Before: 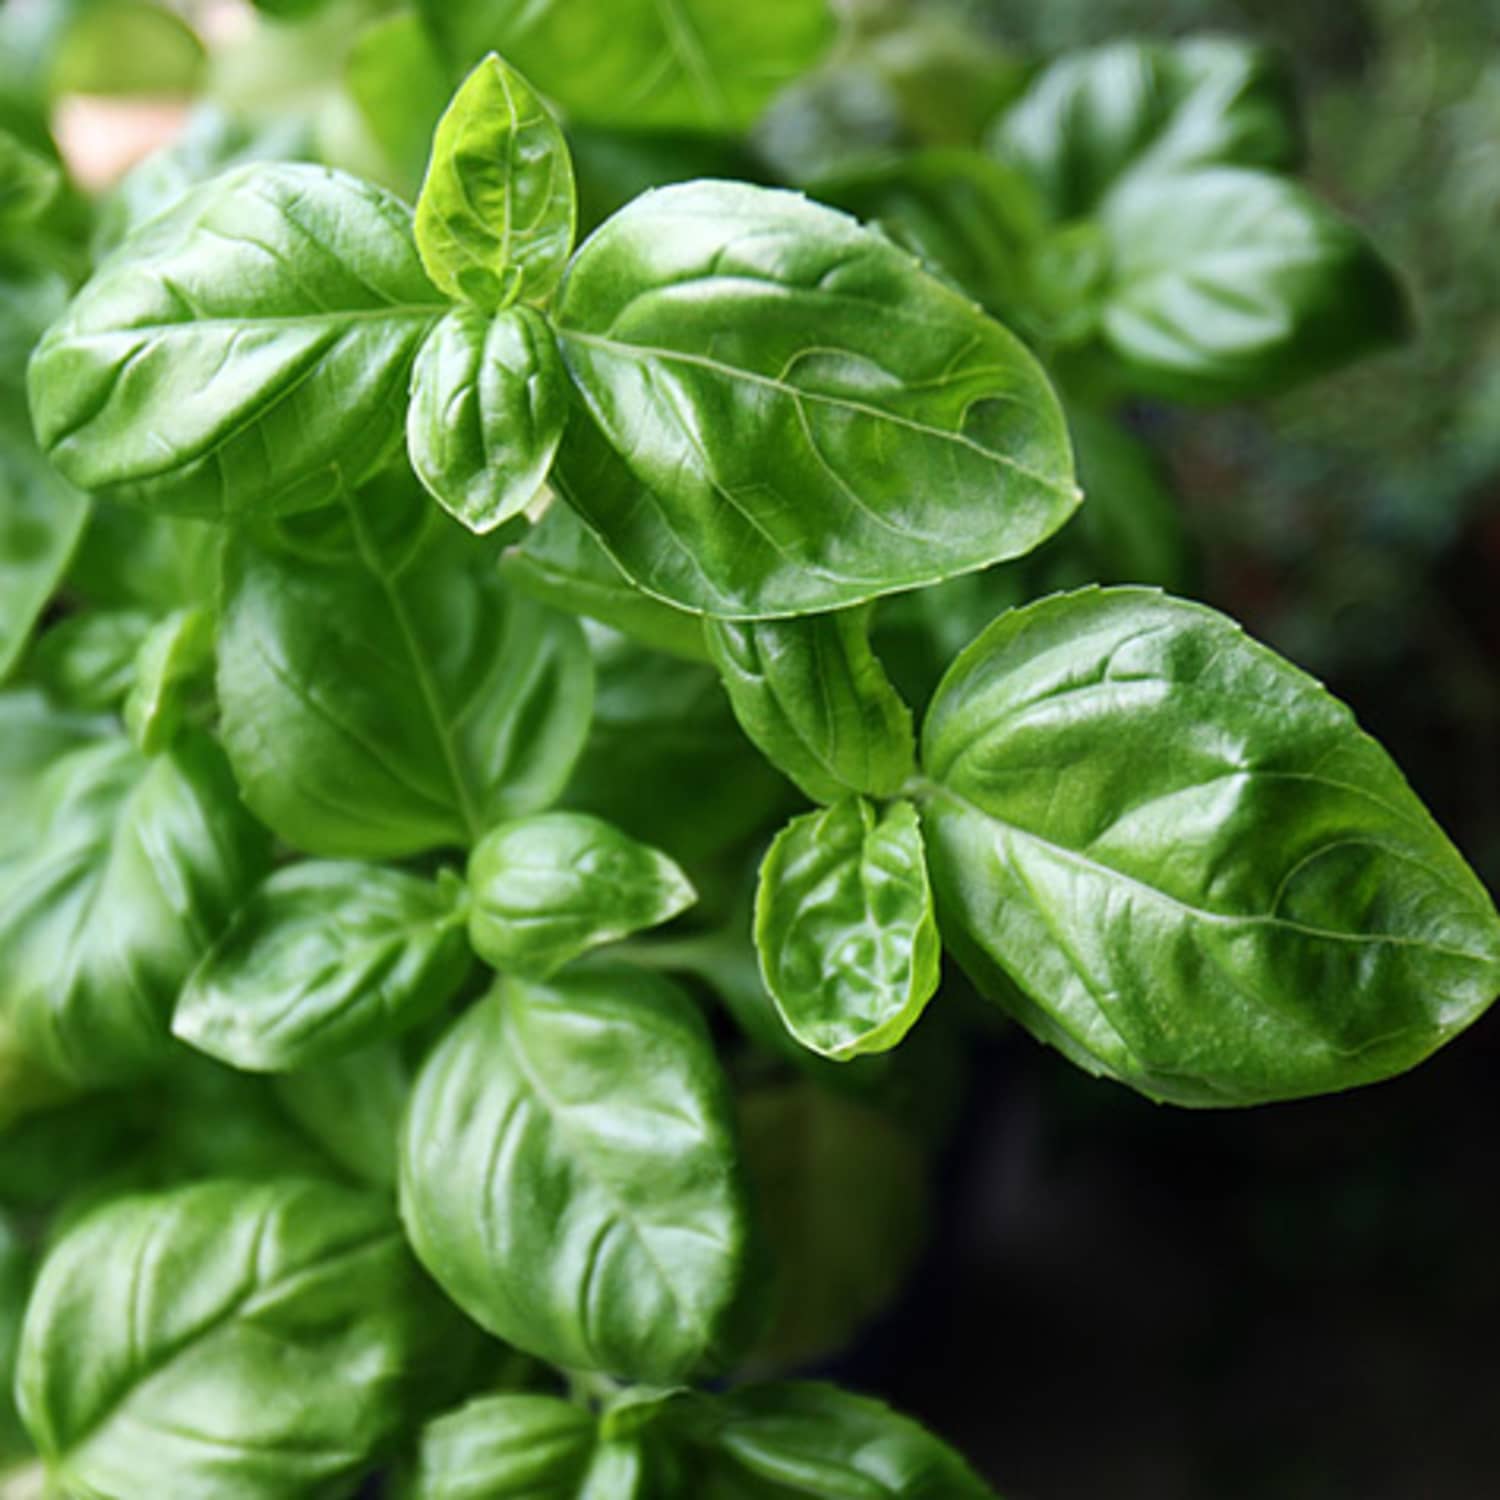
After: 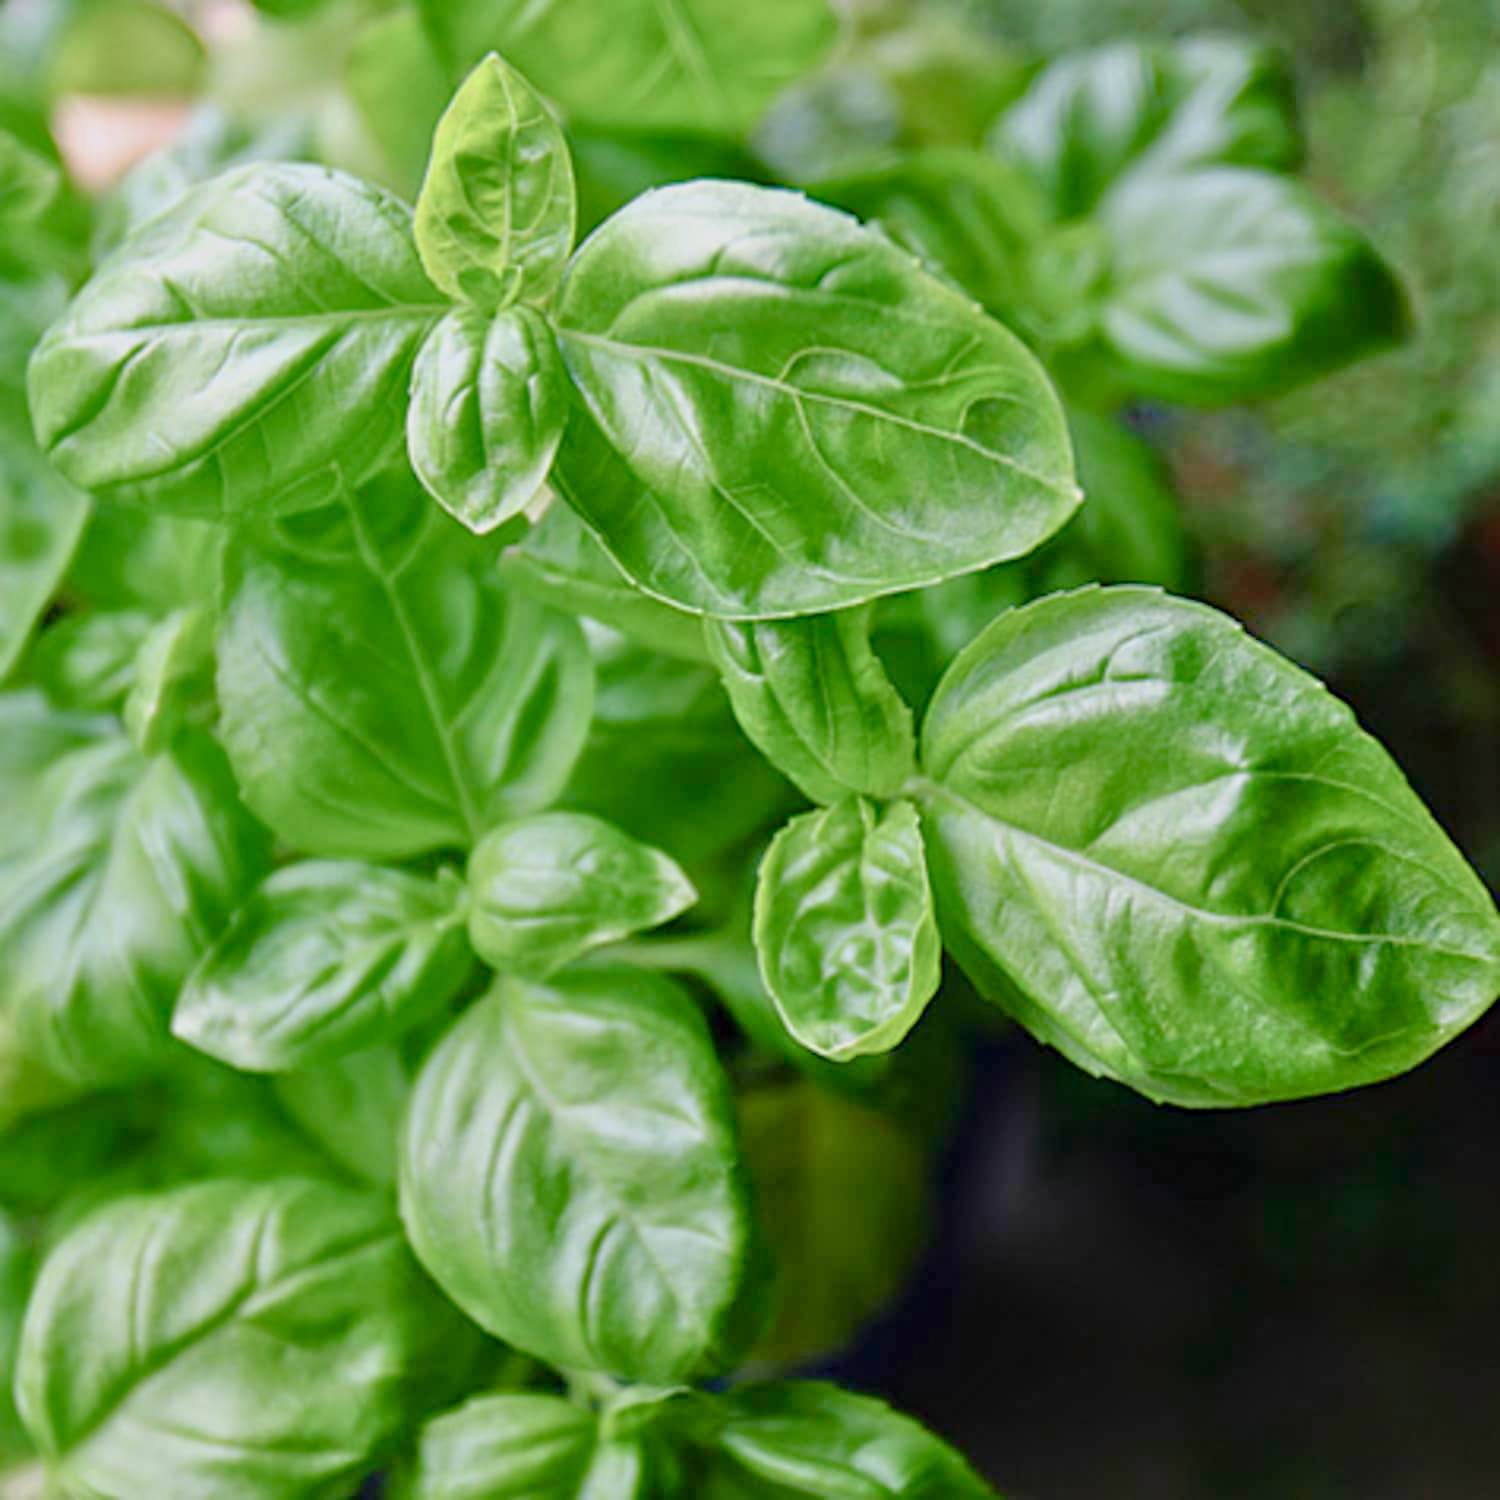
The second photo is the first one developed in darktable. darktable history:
haze removal: compatibility mode true, adaptive false
color balance rgb: shadows lift › chroma 1%, shadows lift › hue 113°, highlights gain › chroma 0.2%, highlights gain › hue 333°, perceptual saturation grading › global saturation 20%, perceptual saturation grading › highlights -50%, perceptual saturation grading › shadows 25%, contrast -20%
tone equalizer: -7 EV 0.15 EV, -6 EV 0.6 EV, -5 EV 1.15 EV, -4 EV 1.33 EV, -3 EV 1.15 EV, -2 EV 0.6 EV, -1 EV 0.15 EV, mask exposure compensation -0.5 EV
exposure: exposure 0.131 EV, compensate highlight preservation false
